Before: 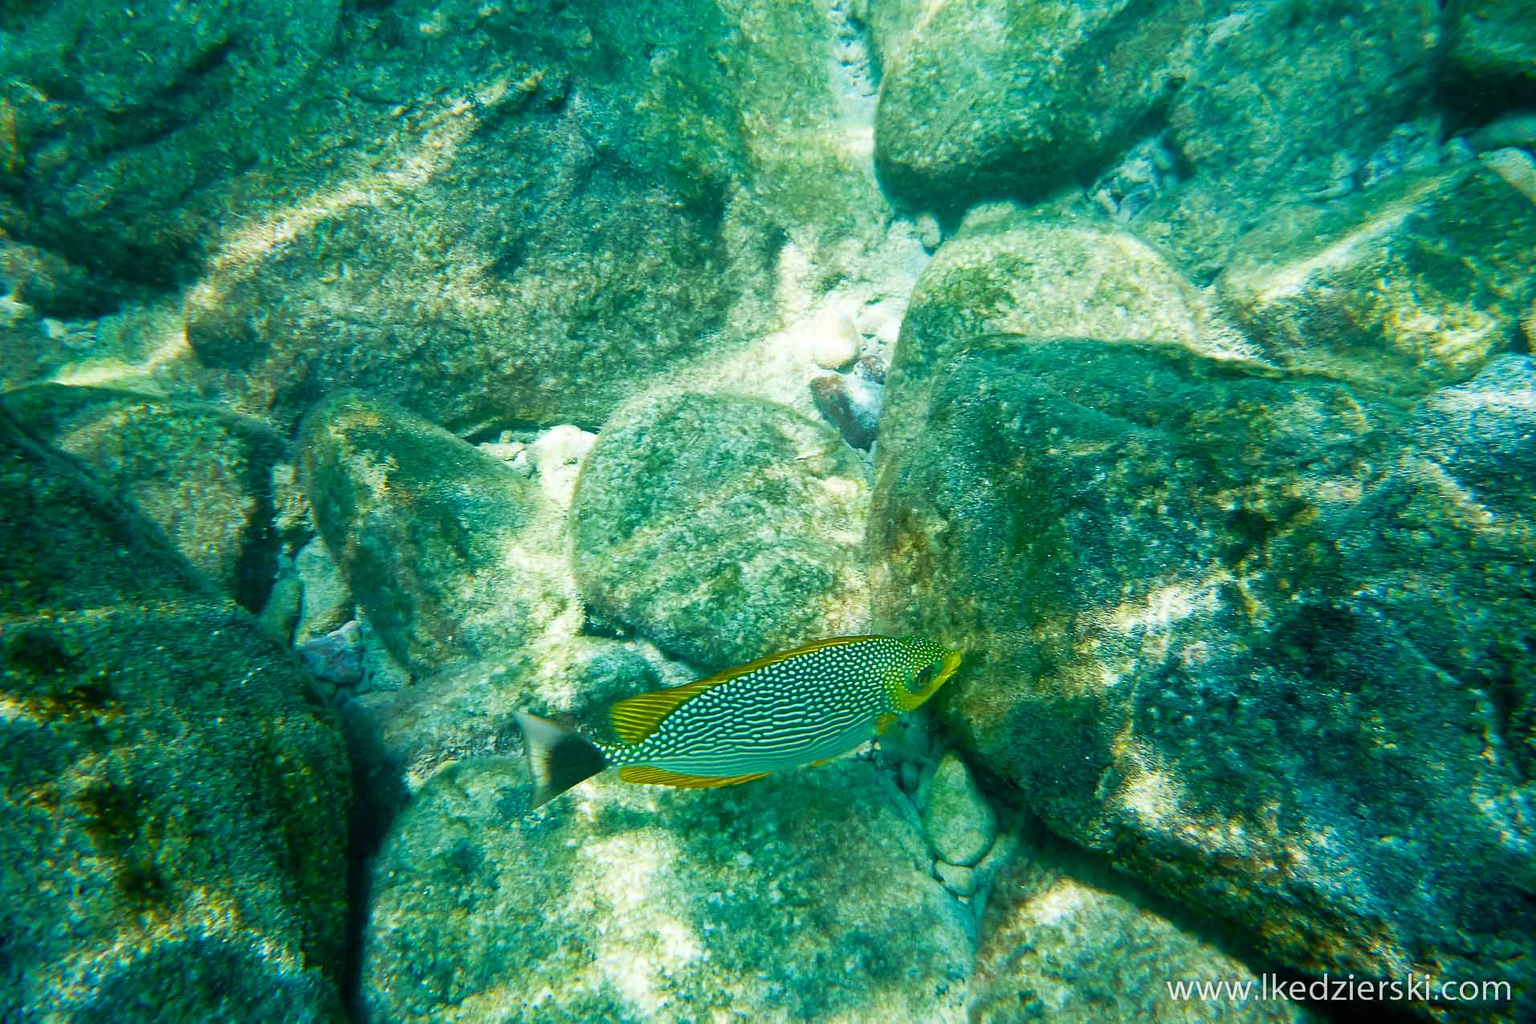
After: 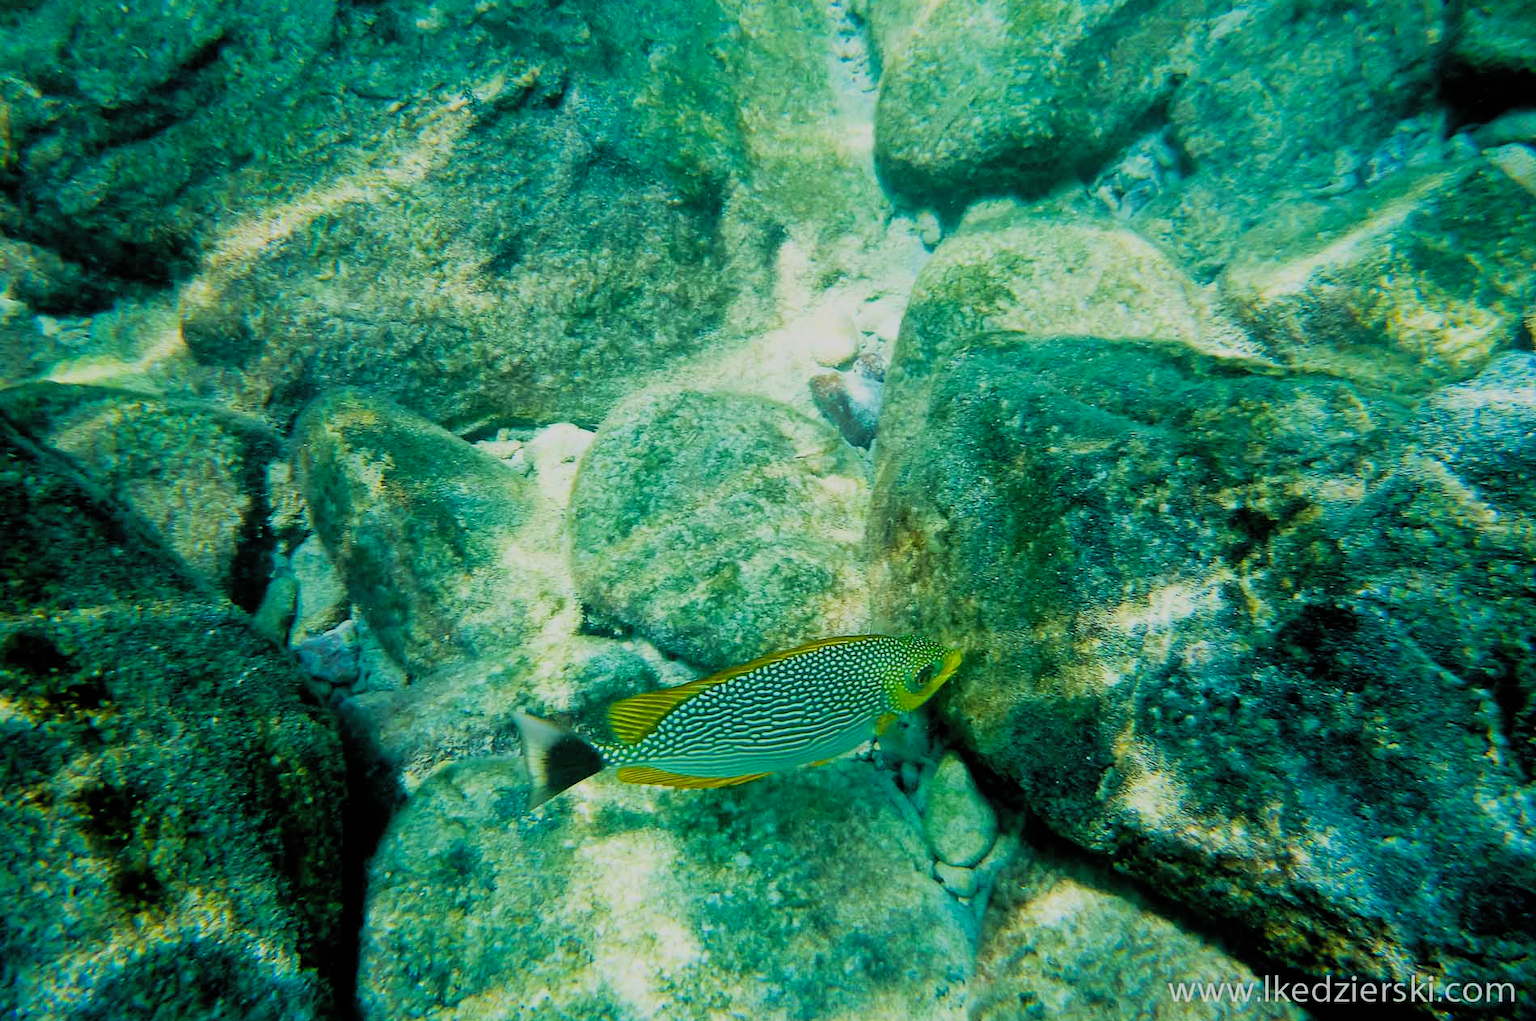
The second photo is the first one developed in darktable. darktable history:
crop: left 0.434%, top 0.485%, right 0.244%, bottom 0.386%
filmic rgb: black relative exposure -4.58 EV, white relative exposure 4.8 EV, threshold 3 EV, hardness 2.36, latitude 36.07%, contrast 1.048, highlights saturation mix 1.32%, shadows ↔ highlights balance 1.25%, color science v4 (2020), enable highlight reconstruction true
